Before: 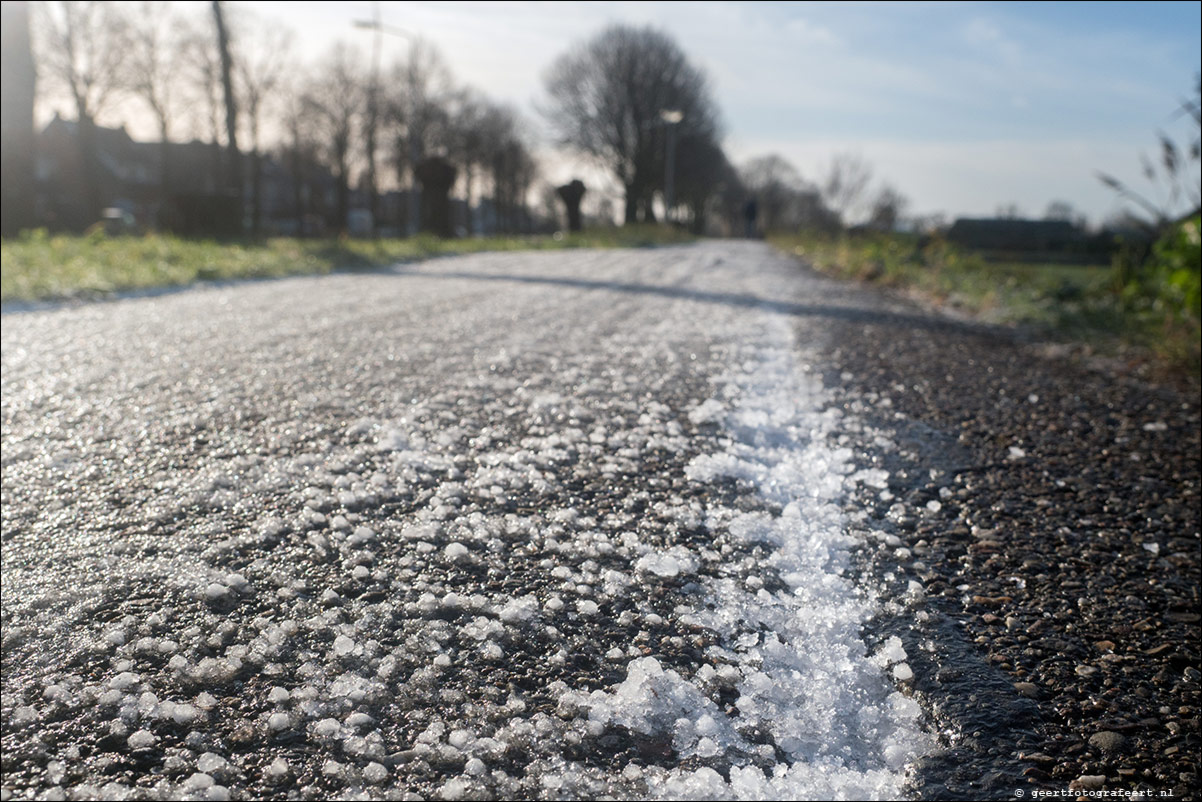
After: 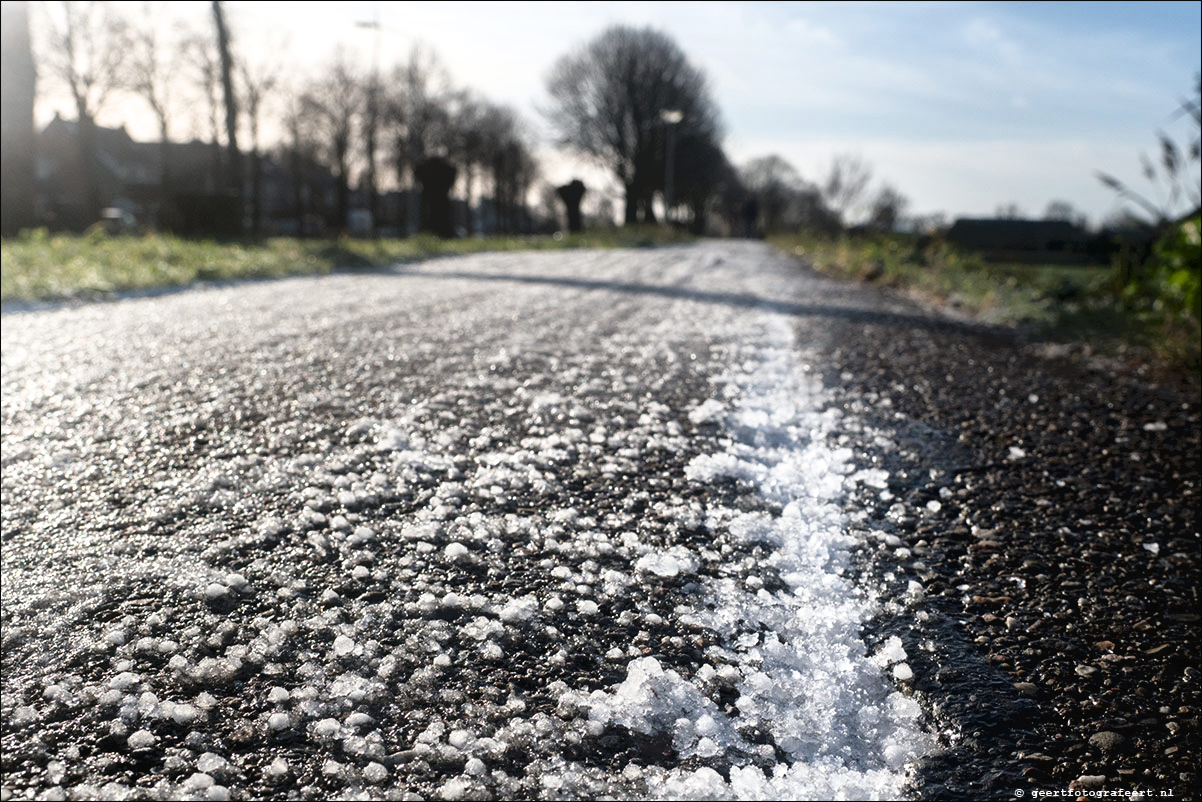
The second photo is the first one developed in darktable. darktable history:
filmic rgb: black relative exposure -9.04 EV, white relative exposure 2.31 EV, hardness 7.48
tone curve: curves: ch0 [(0, 0) (0.003, 0.026) (0.011, 0.024) (0.025, 0.022) (0.044, 0.031) (0.069, 0.067) (0.1, 0.094) (0.136, 0.102) (0.177, 0.14) (0.224, 0.189) (0.277, 0.238) (0.335, 0.325) (0.399, 0.379) (0.468, 0.453) (0.543, 0.528) (0.623, 0.609) (0.709, 0.695) (0.801, 0.793) (0.898, 0.898) (1, 1)], color space Lab, independent channels, preserve colors none
shadows and highlights: shadows 21.04, highlights -82.78, soften with gaussian
